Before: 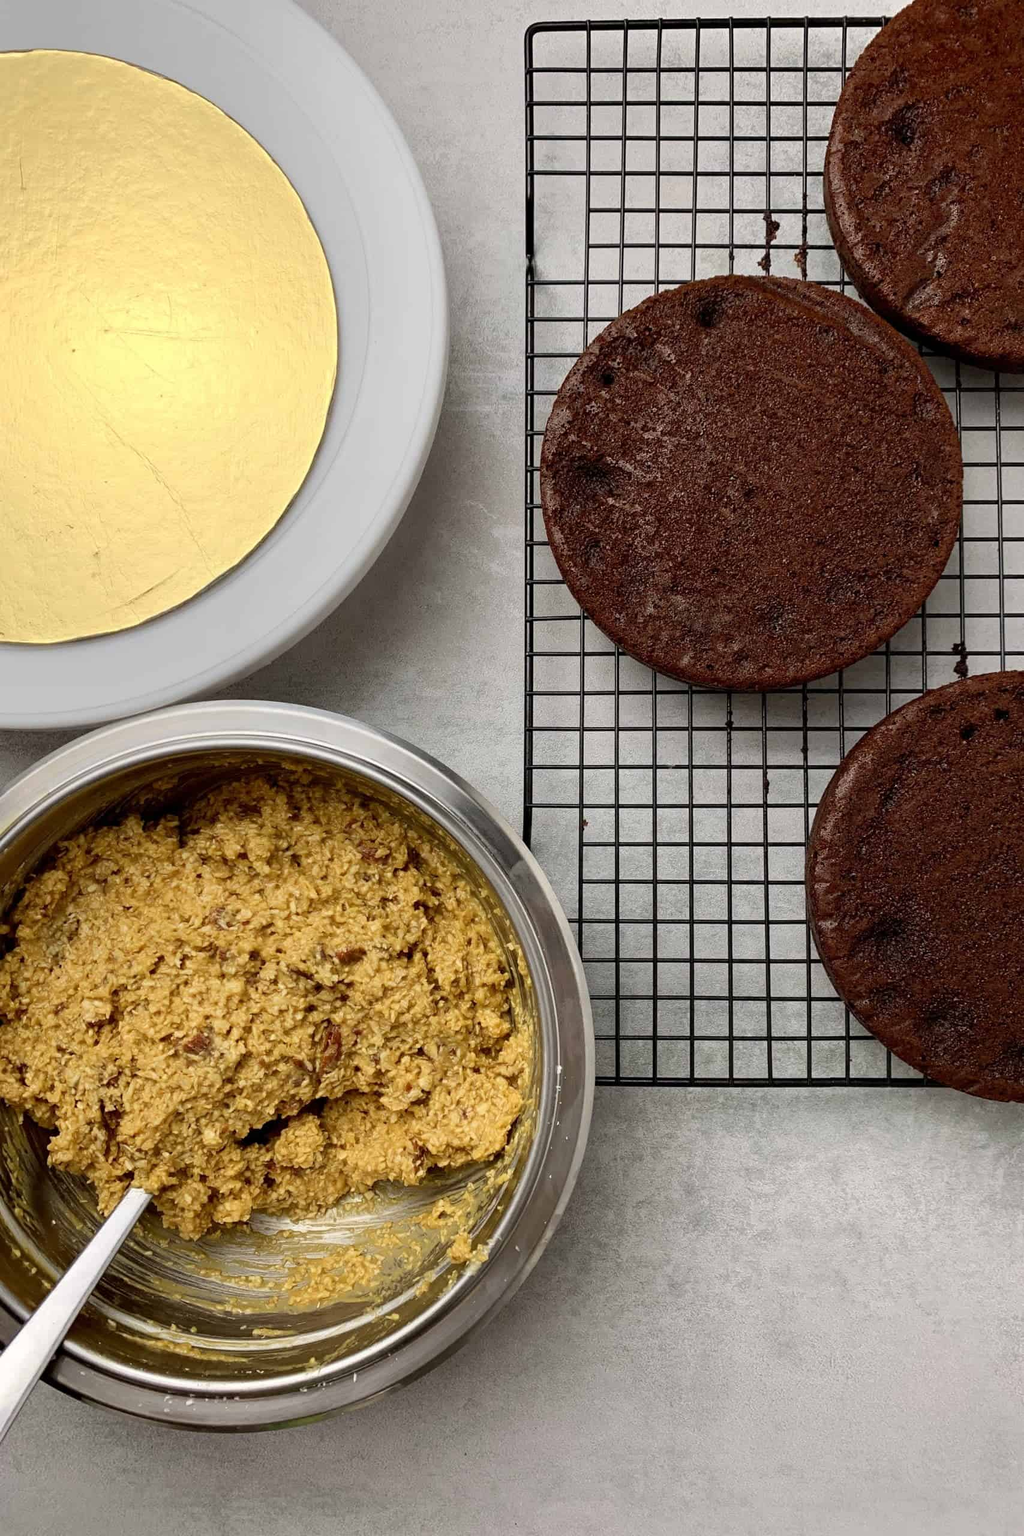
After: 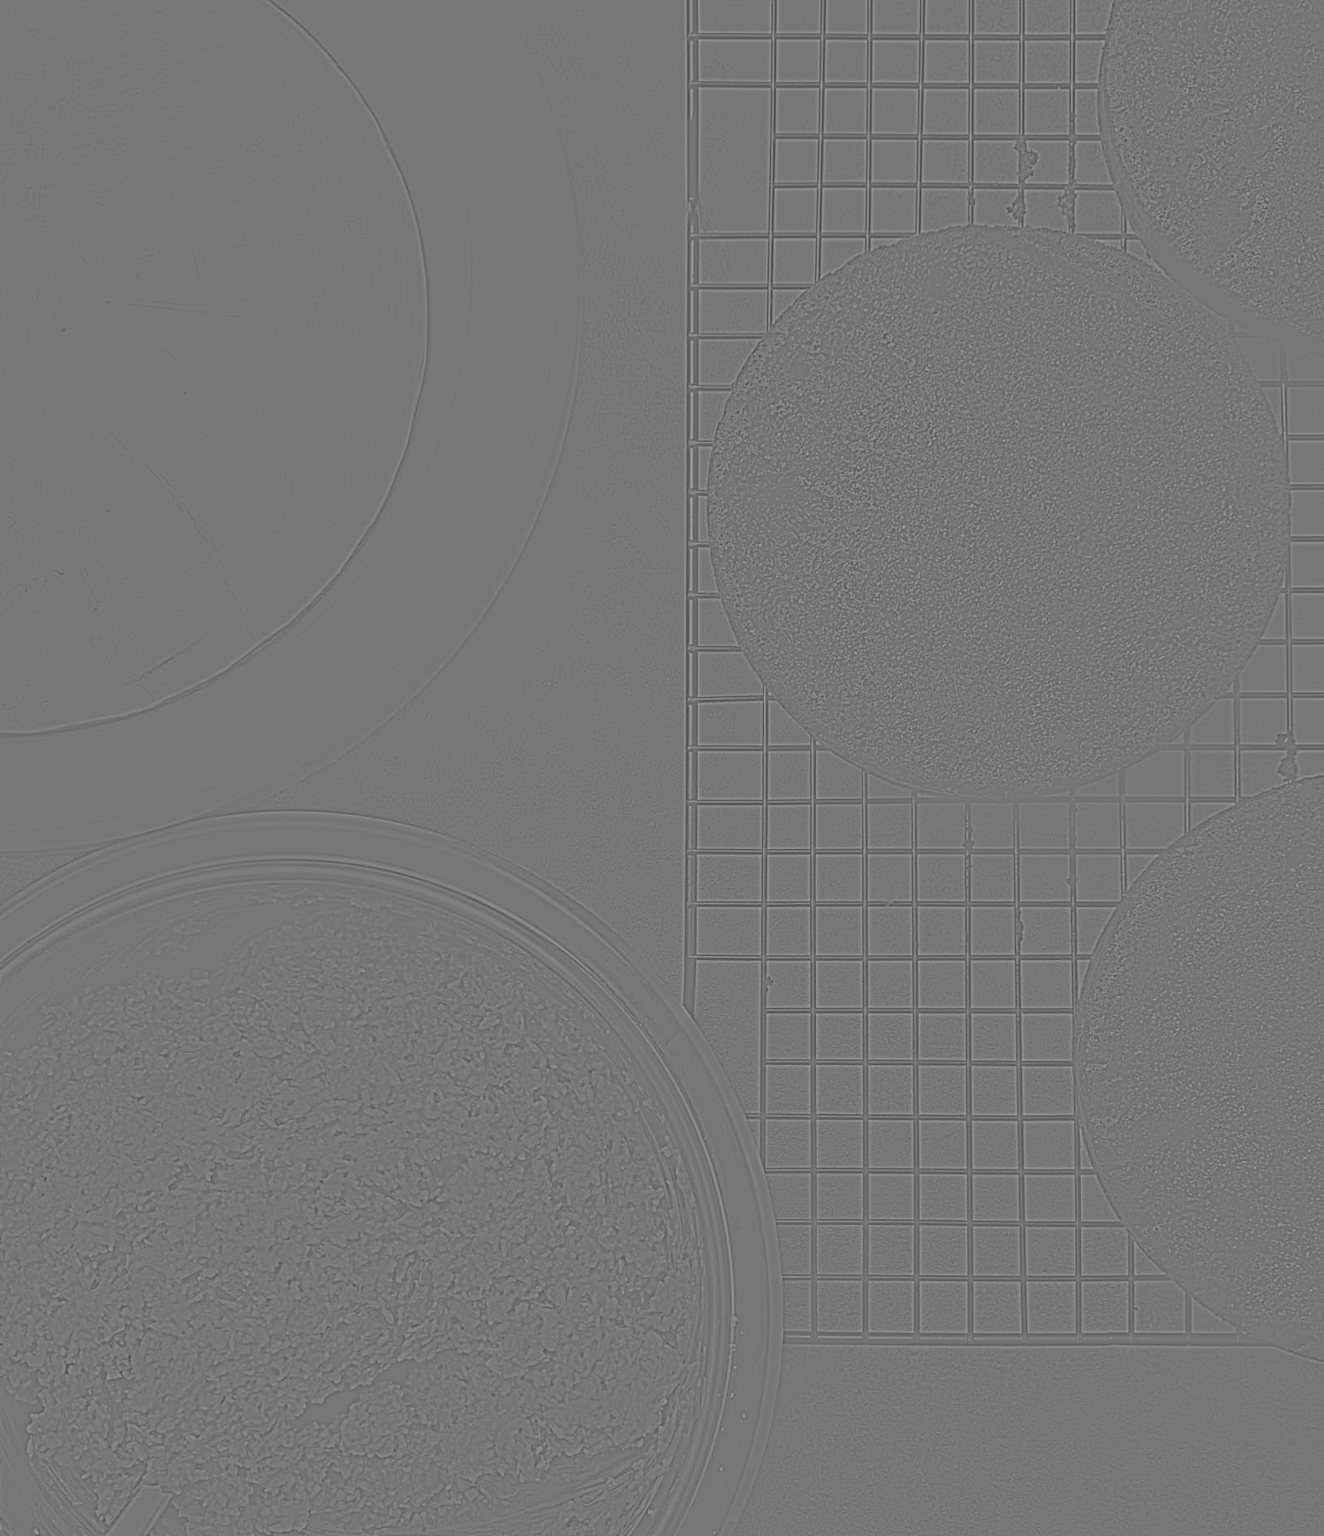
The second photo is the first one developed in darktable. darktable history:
highpass: sharpness 5.84%, contrast boost 8.44%
filmic rgb: black relative exposure -5 EV, hardness 2.88, contrast 1.3, highlights saturation mix -30%
crop: left 2.737%, top 7.287%, right 3.421%, bottom 20.179%
